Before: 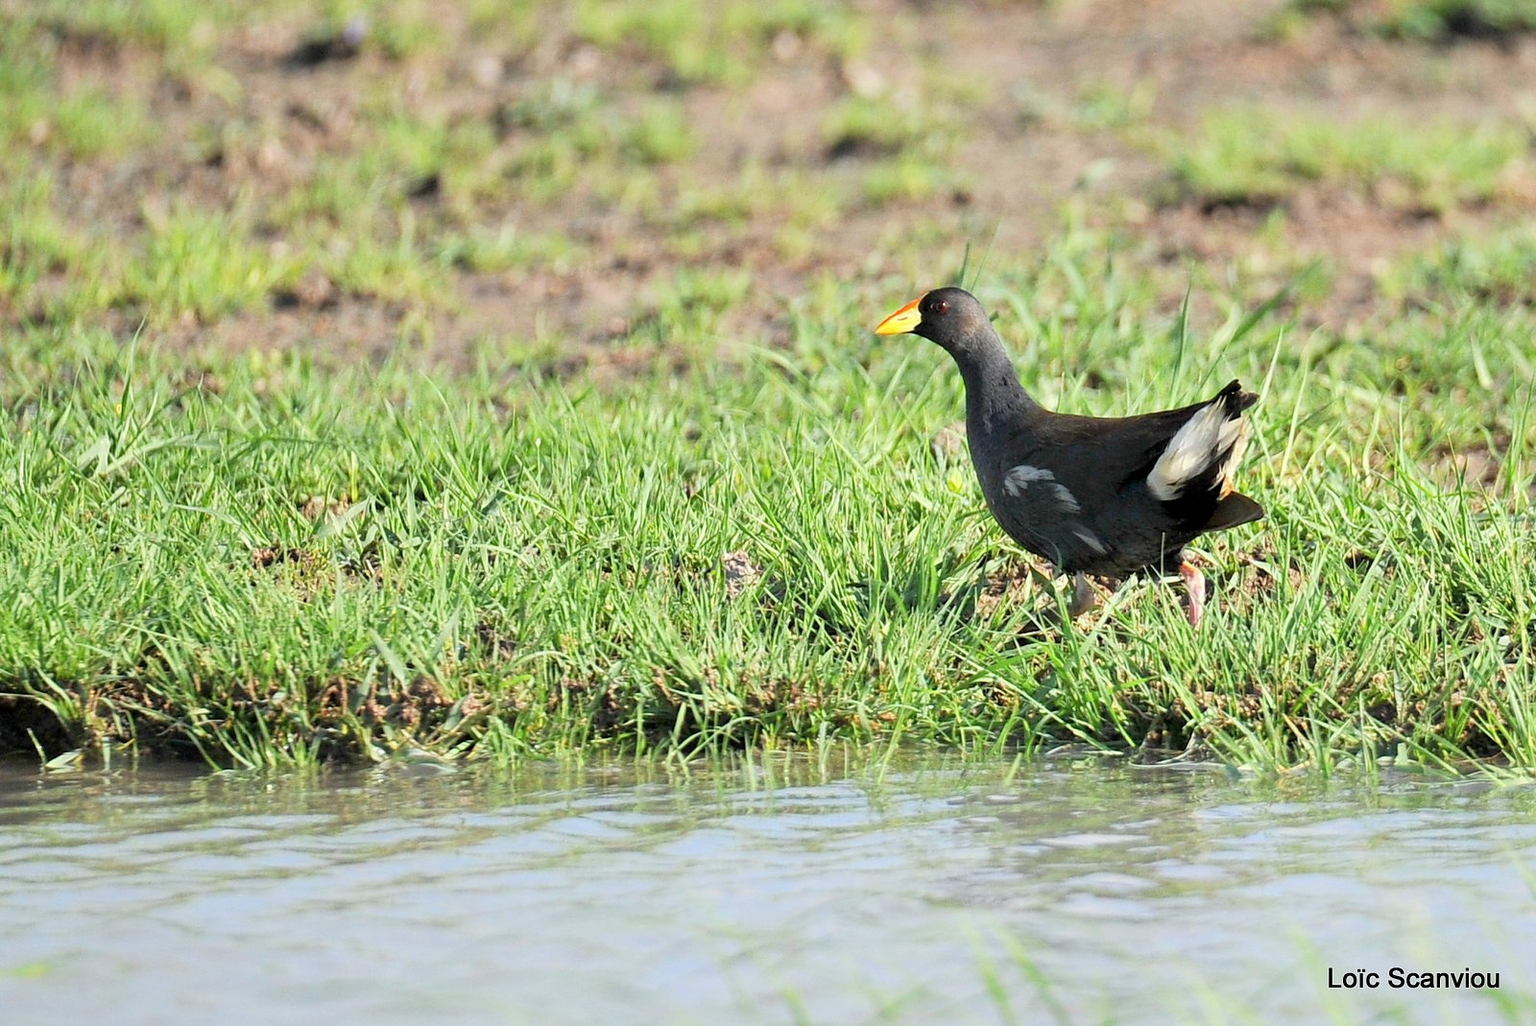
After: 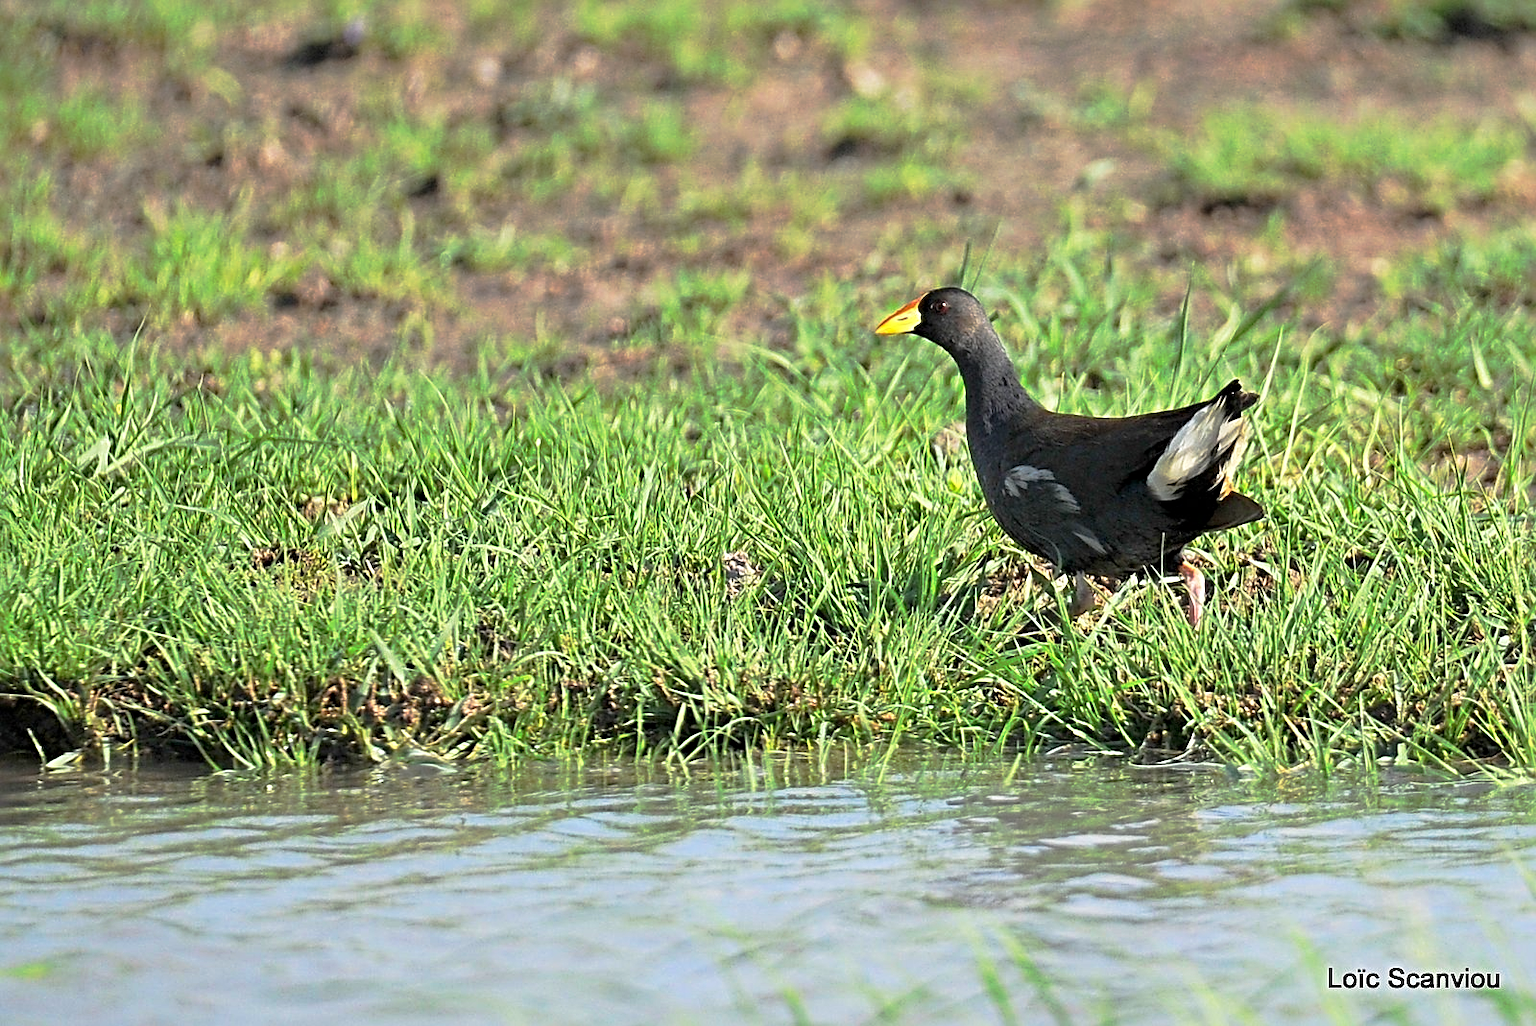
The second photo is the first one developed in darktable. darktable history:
sharpen: radius 3.989
tone curve: curves: ch0 [(0, 0) (0.48, 0.431) (0.7, 0.609) (0.864, 0.854) (1, 1)], preserve colors none
